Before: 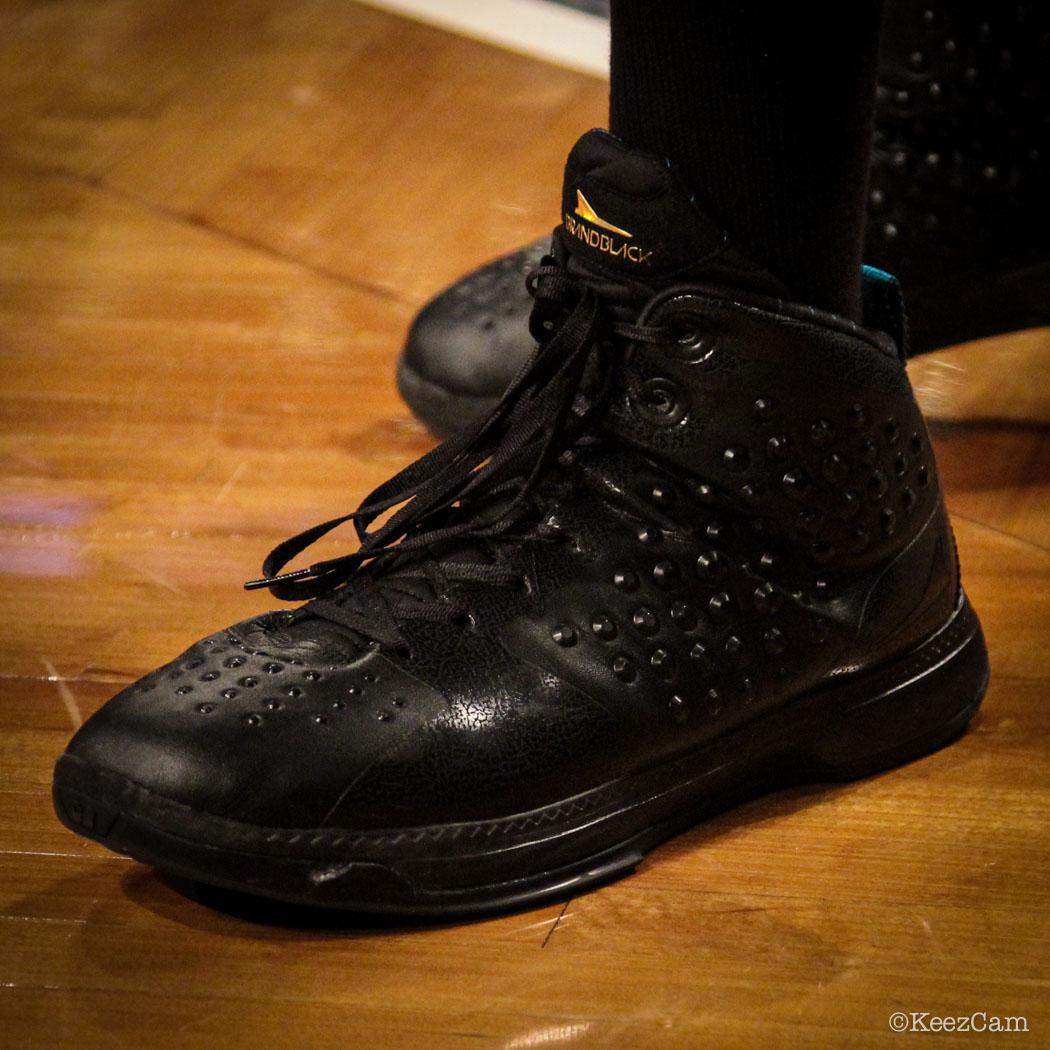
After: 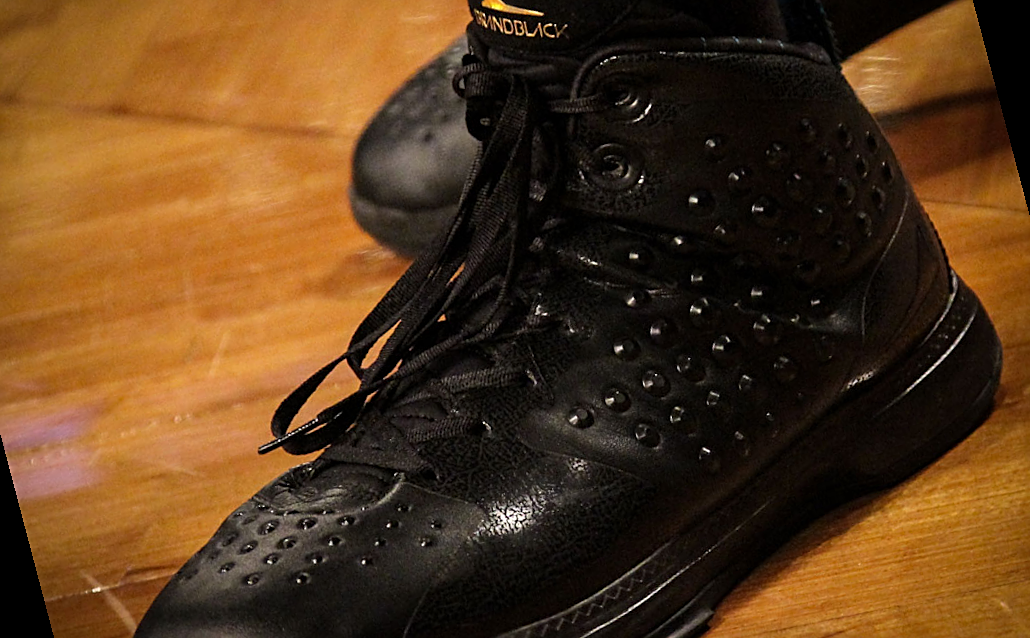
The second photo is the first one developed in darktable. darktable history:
sharpen: on, module defaults
rotate and perspective: rotation -14.8°, crop left 0.1, crop right 0.903, crop top 0.25, crop bottom 0.748
